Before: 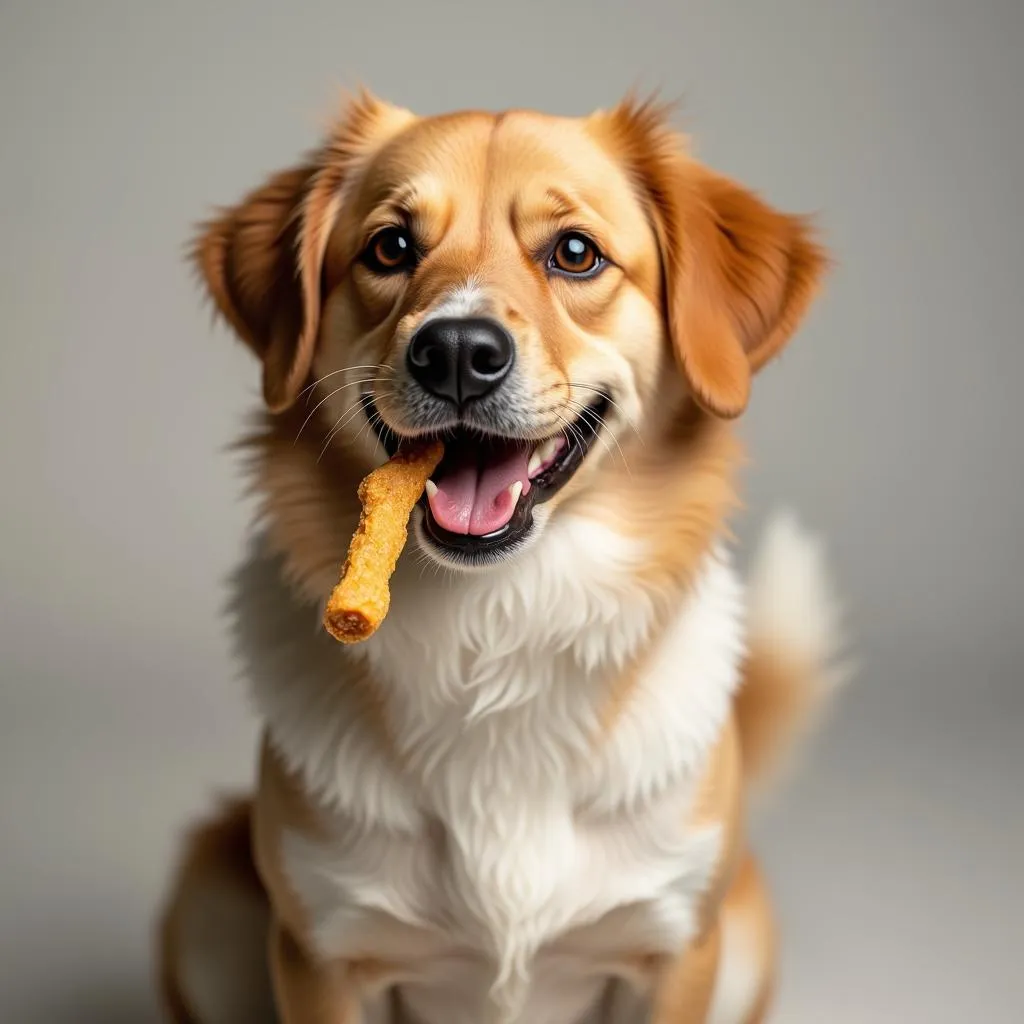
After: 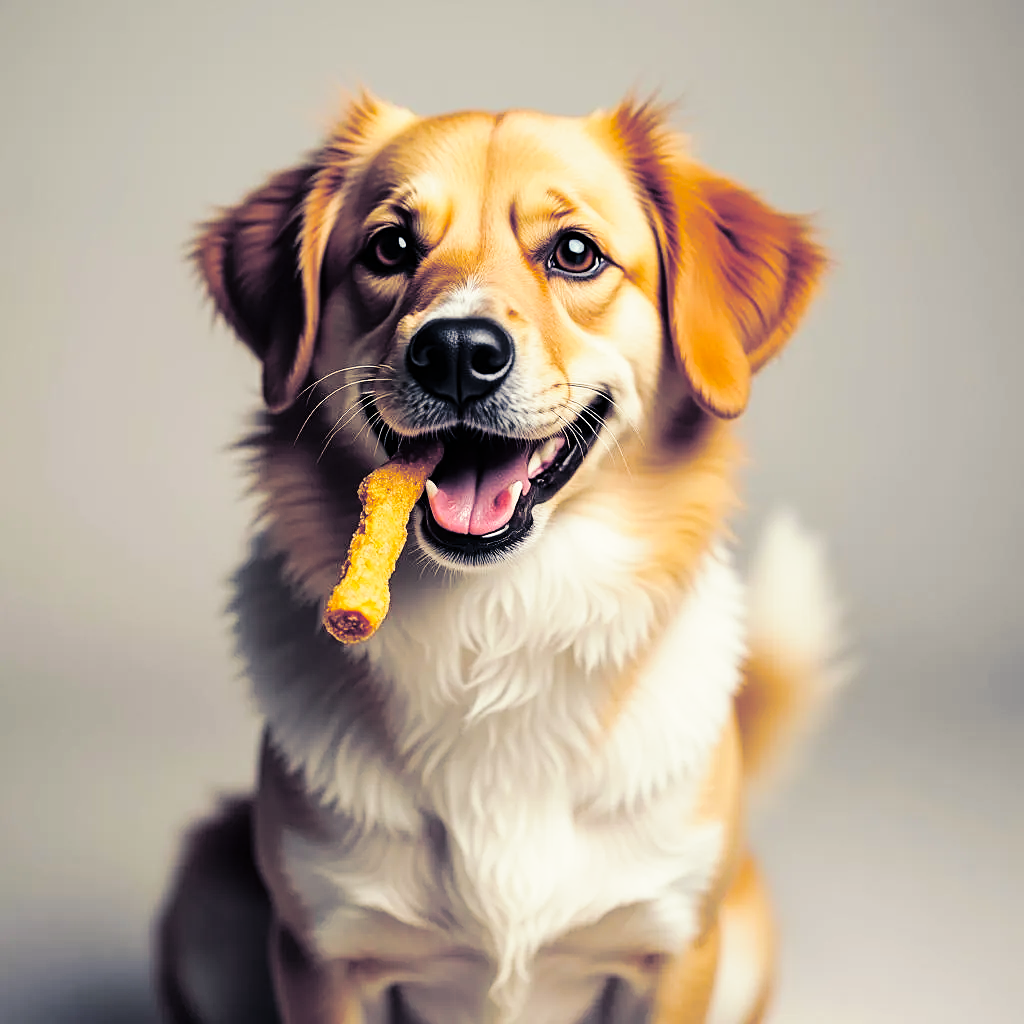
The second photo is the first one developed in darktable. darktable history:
color correction: highlights a* 0.816, highlights b* 2.78, saturation 1.1
sharpen: on, module defaults
white balance: red 1, blue 1
split-toning: shadows › hue 230.4°
base curve: curves: ch0 [(0, 0) (0.036, 0.025) (0.121, 0.166) (0.206, 0.329) (0.605, 0.79) (1, 1)], preserve colors none
